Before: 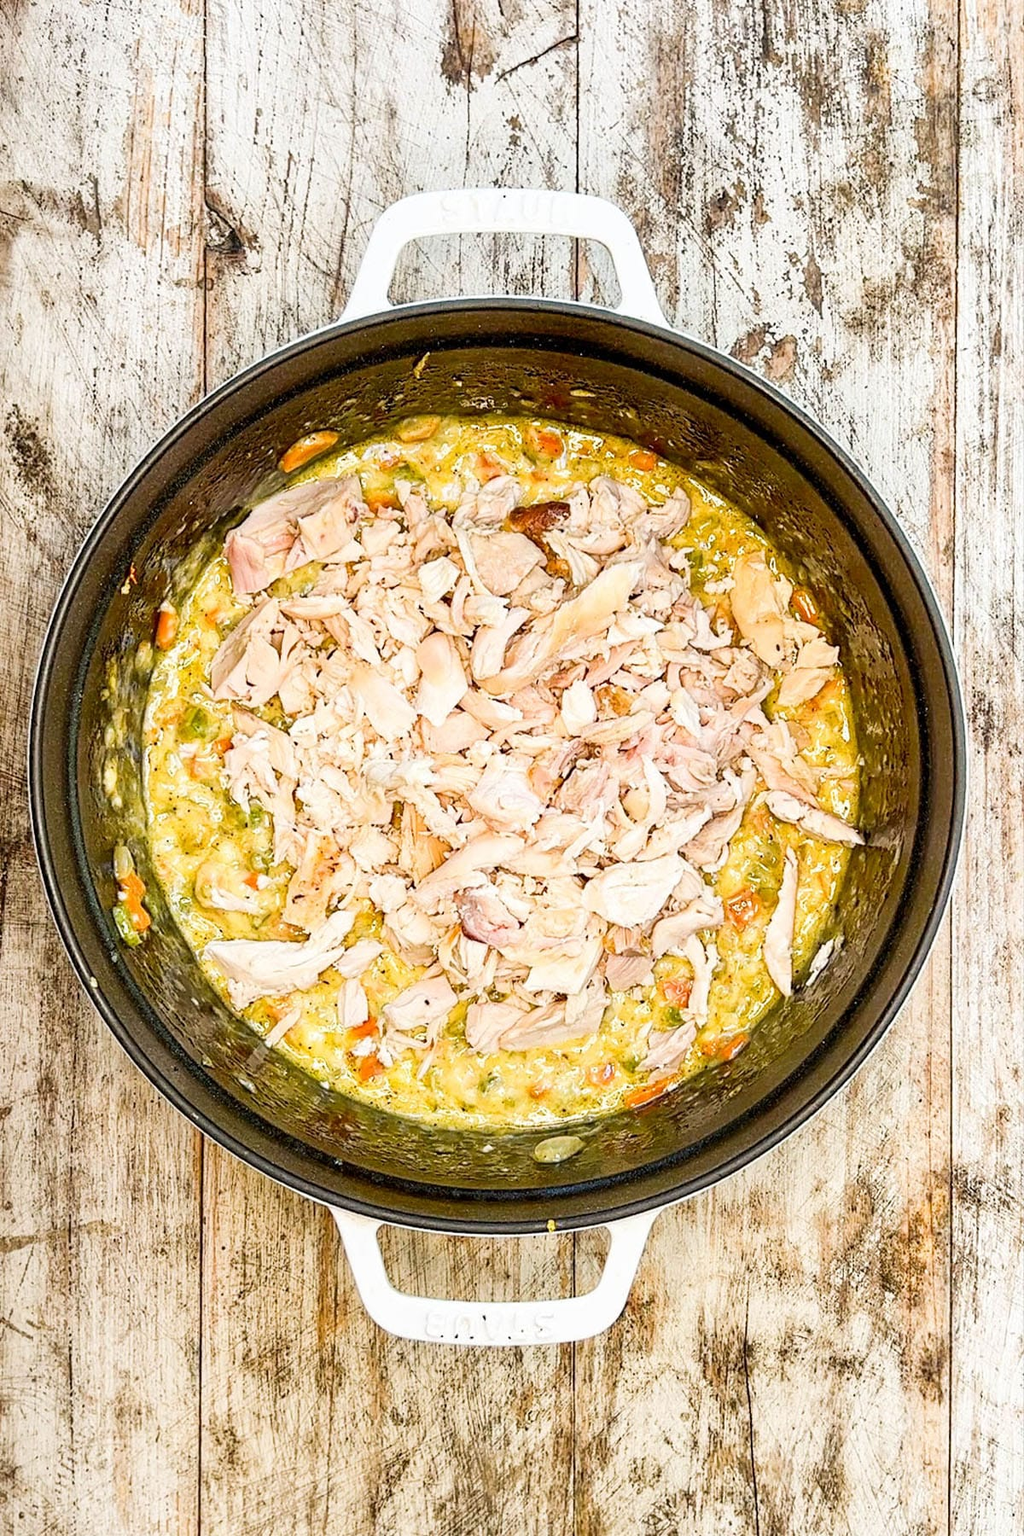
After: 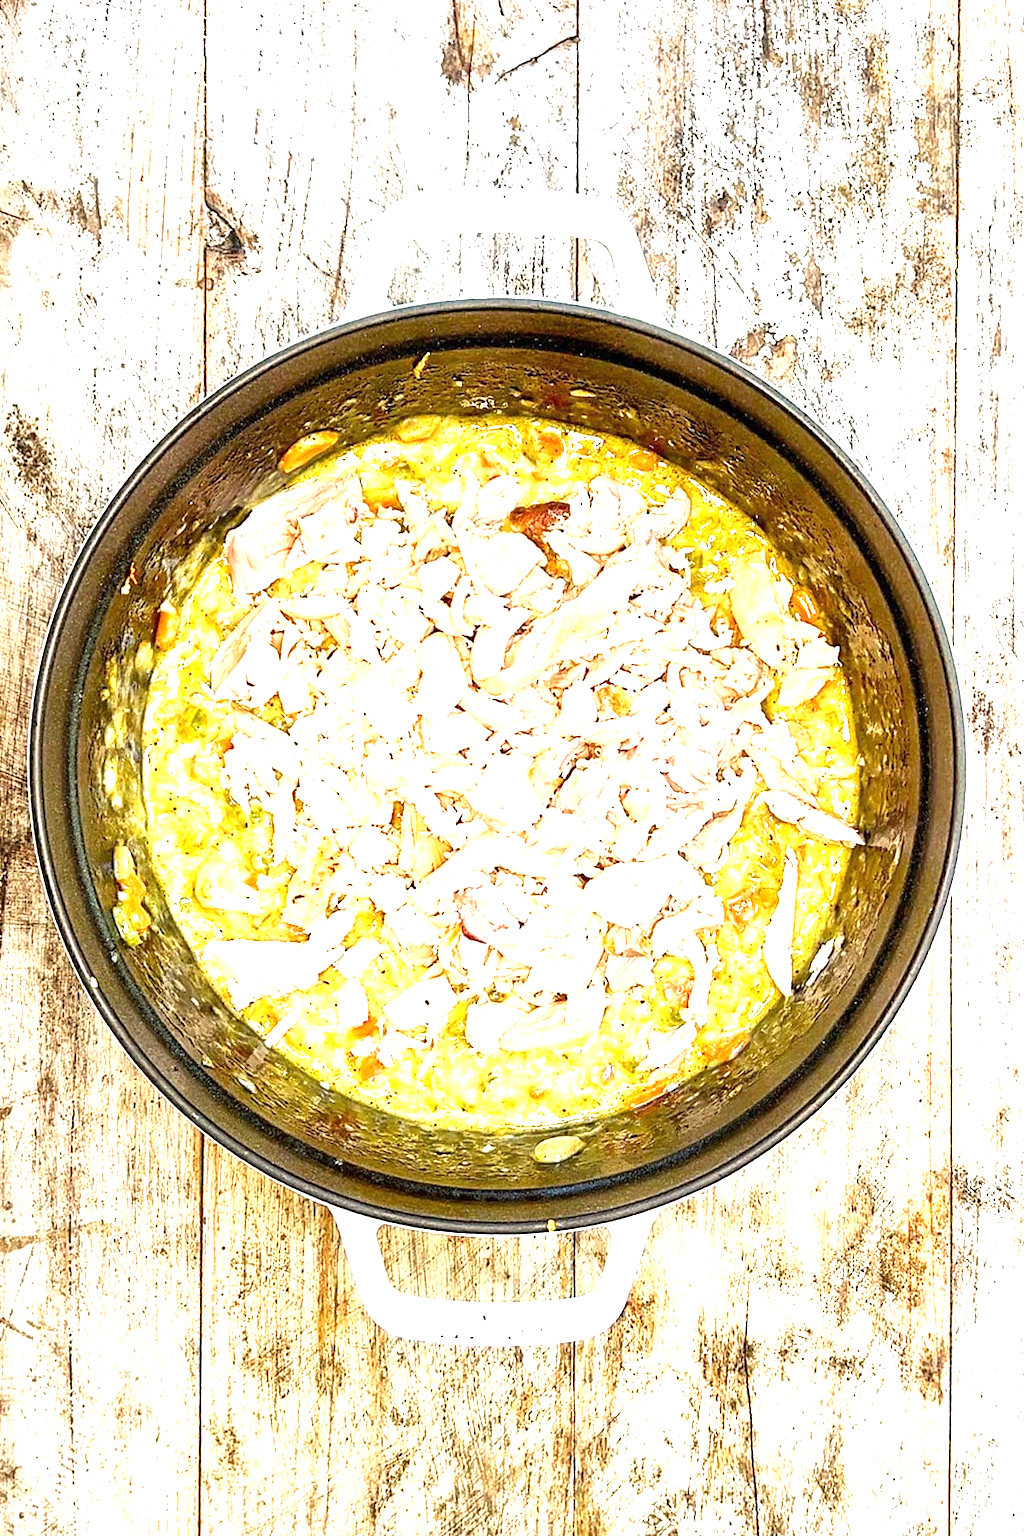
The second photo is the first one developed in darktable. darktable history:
exposure: exposure 1.149 EV, compensate highlight preservation false
